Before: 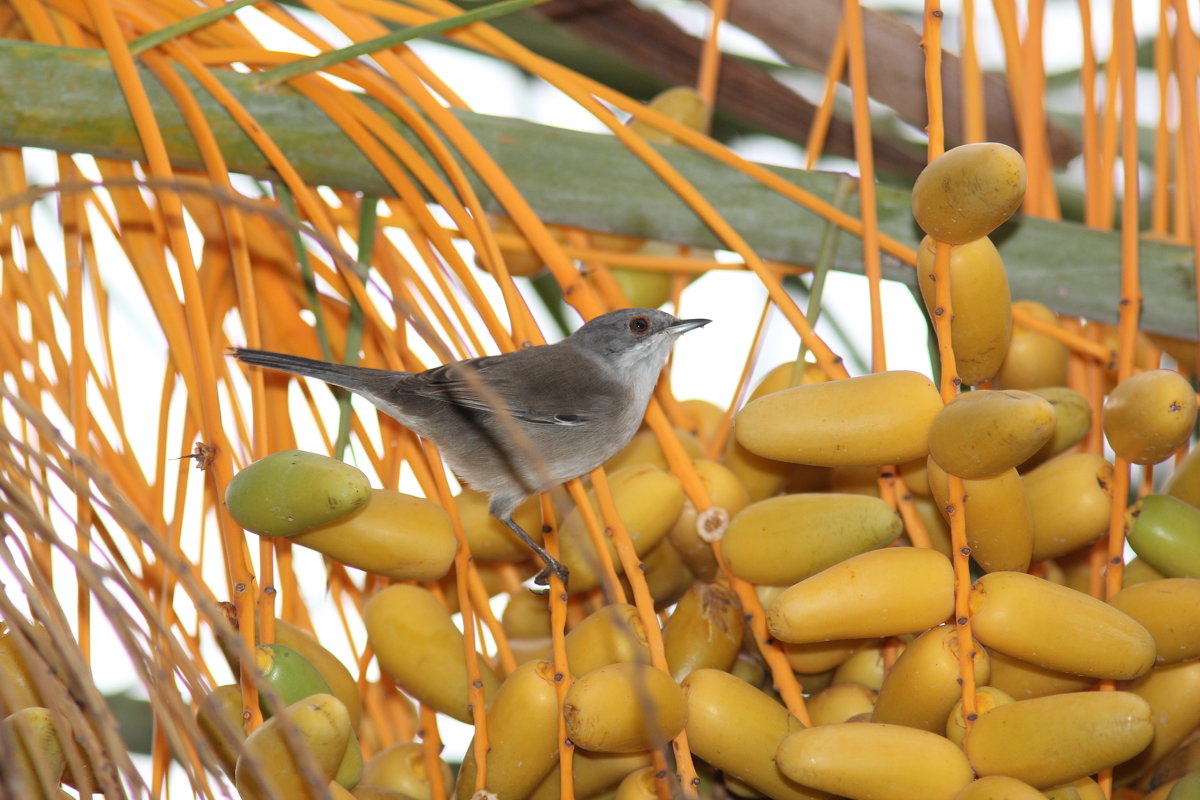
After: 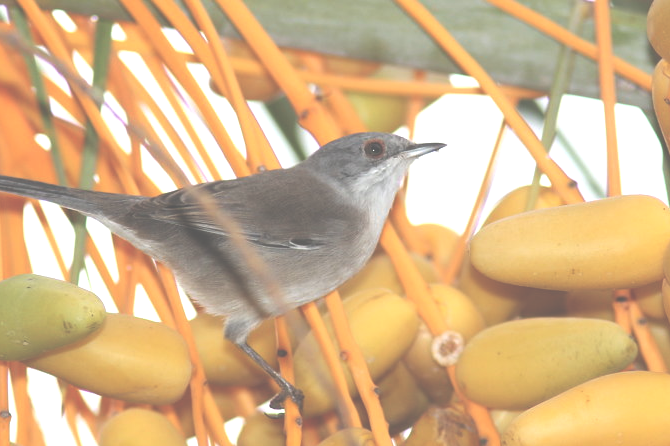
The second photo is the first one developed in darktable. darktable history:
crop and rotate: left 22.13%, top 22.054%, right 22.026%, bottom 22.102%
exposure: black level correction -0.071, exposure 0.5 EV, compensate highlight preservation false
contrast brightness saturation: saturation -0.05
